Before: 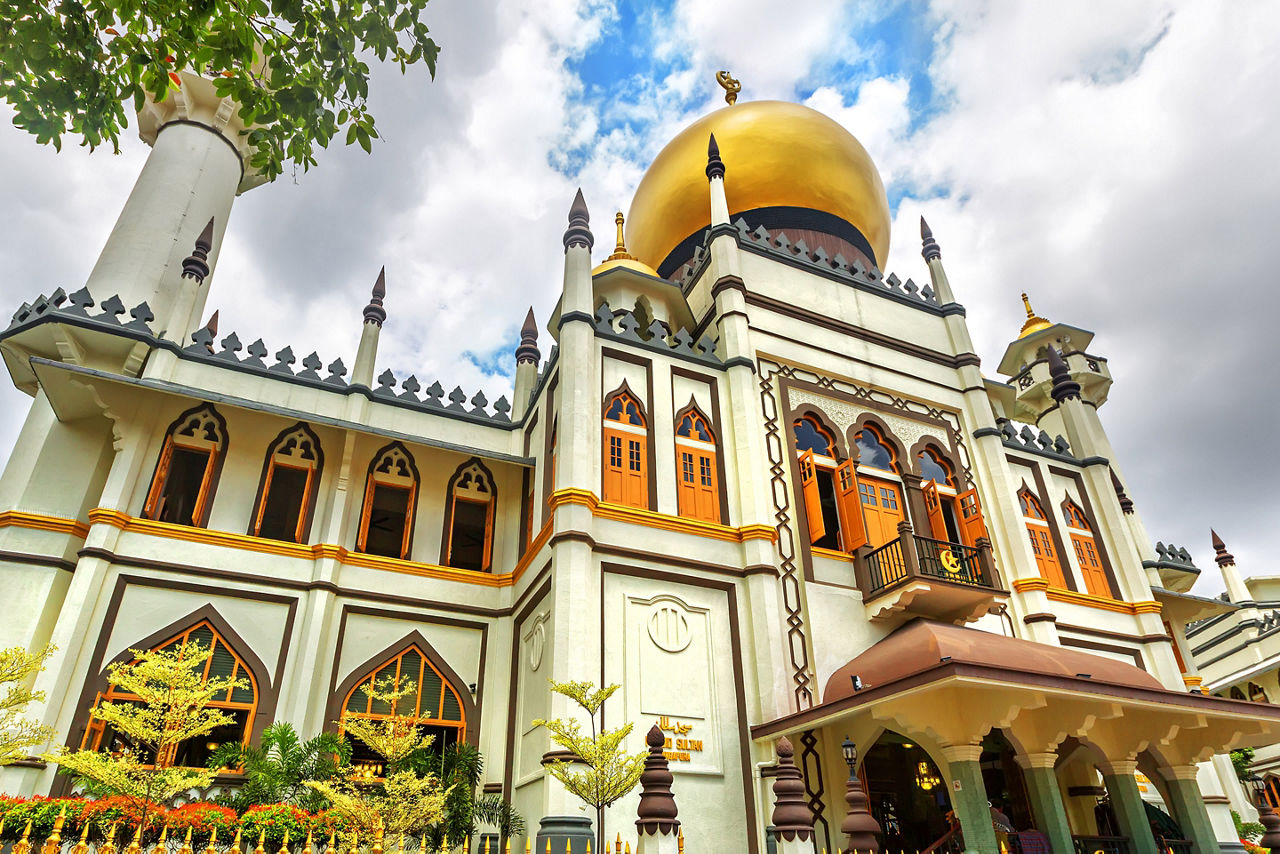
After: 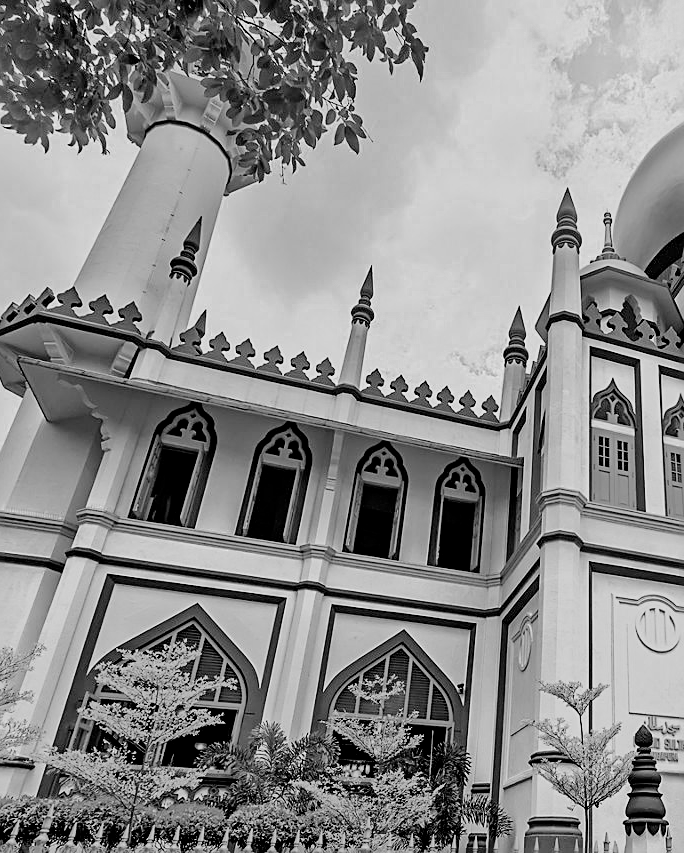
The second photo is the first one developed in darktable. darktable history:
color zones: curves: ch0 [(0, 0.613) (0.01, 0.613) (0.245, 0.448) (0.498, 0.529) (0.642, 0.665) (0.879, 0.777) (0.99, 0.613)]; ch1 [(0, 0) (0.143, 0) (0.286, 0) (0.429, 0) (0.571, 0) (0.714, 0) (0.857, 0)]
crop: left 0.986%, right 45.507%, bottom 0.088%
sharpen: on, module defaults
exposure: black level correction 0.013, compensate highlight preservation false
shadows and highlights: shadows 32.36, highlights -31.82, soften with gaussian
filmic rgb: black relative exposure -7.65 EV, white relative exposure 4.56 EV, threshold 5.99 EV, hardness 3.61, color science v6 (2022), enable highlight reconstruction true
